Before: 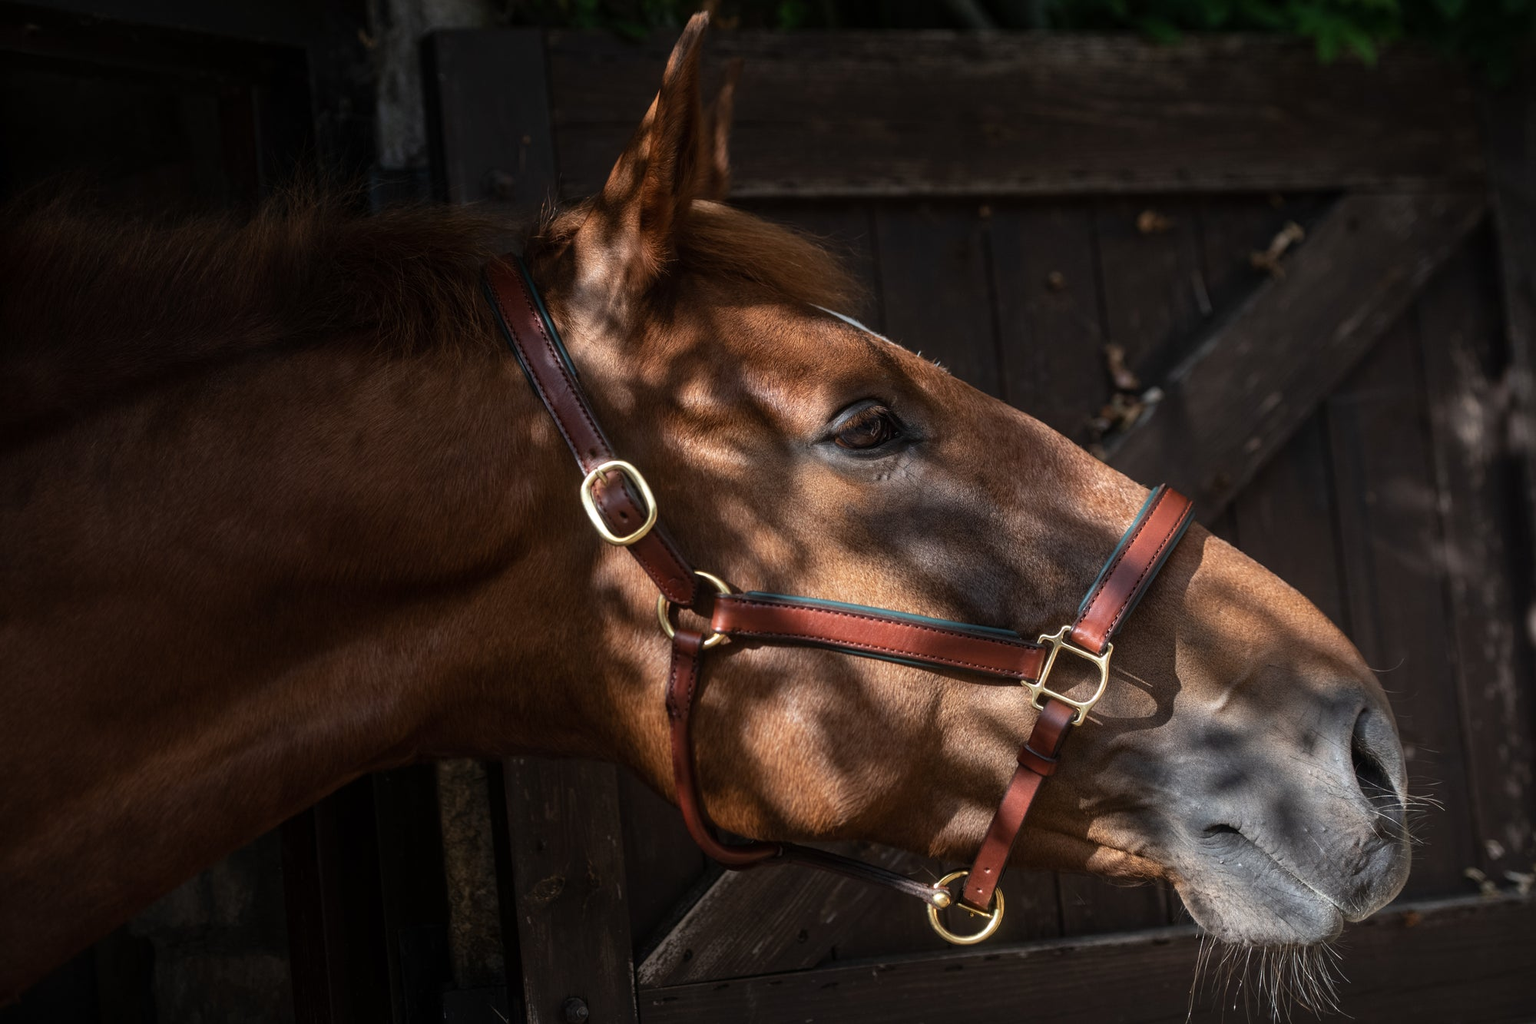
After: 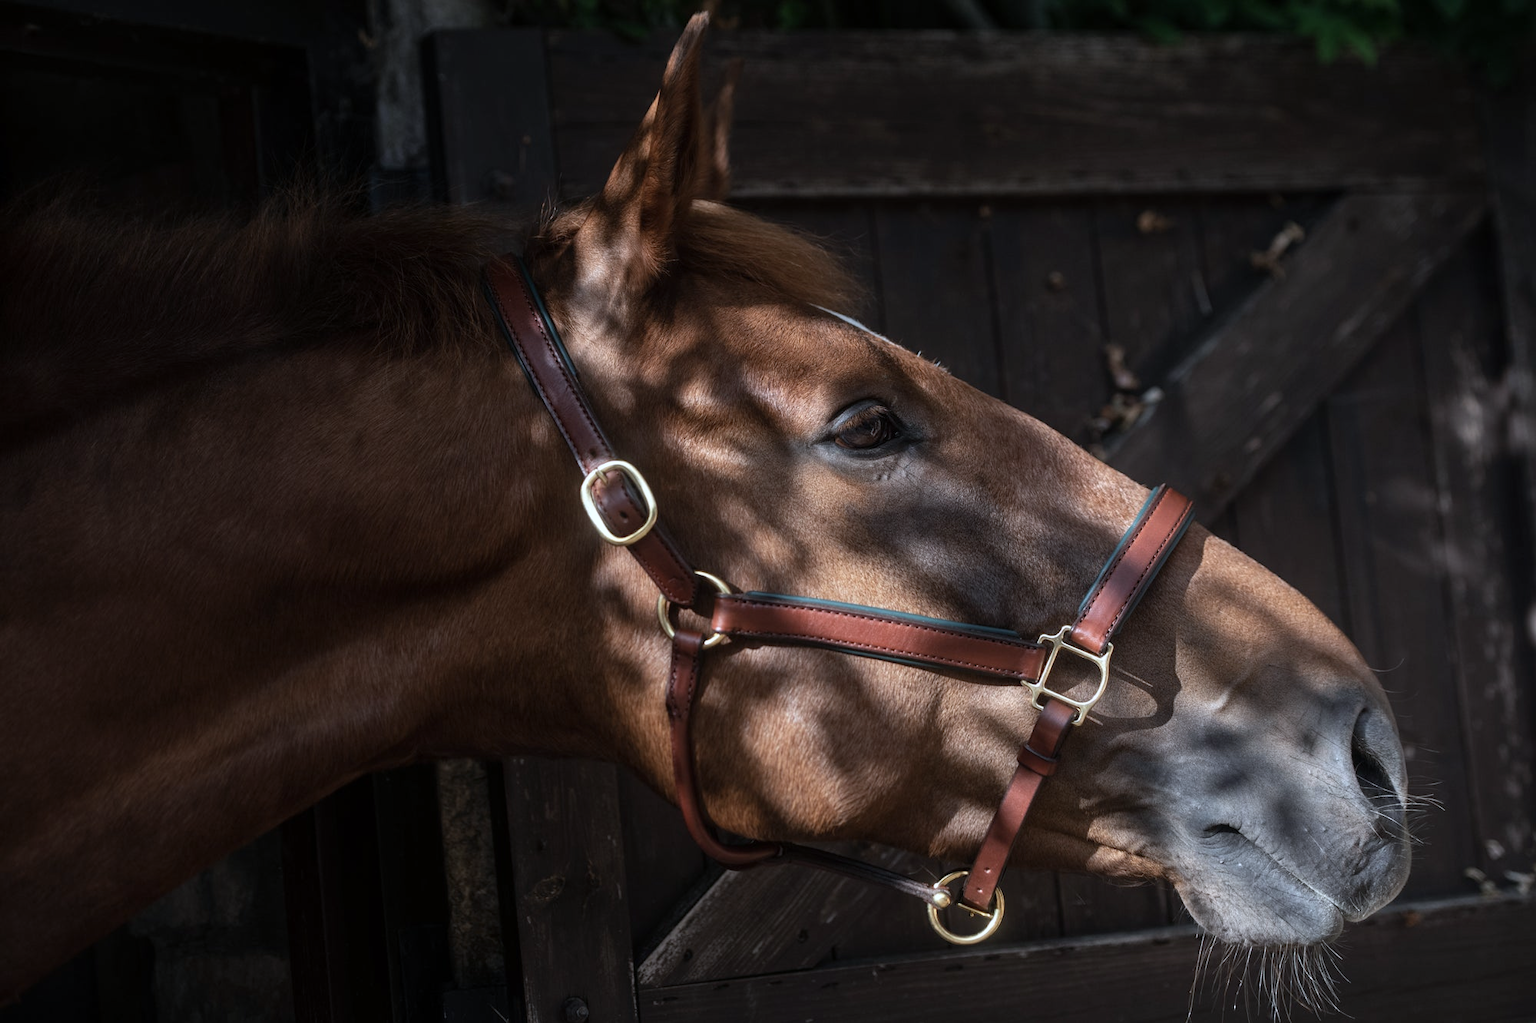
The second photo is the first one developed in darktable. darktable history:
bloom: size 3%, threshold 100%, strength 0%
color calibration: x 0.37, y 0.382, temperature 4313.32 K
contrast brightness saturation: saturation -0.17
